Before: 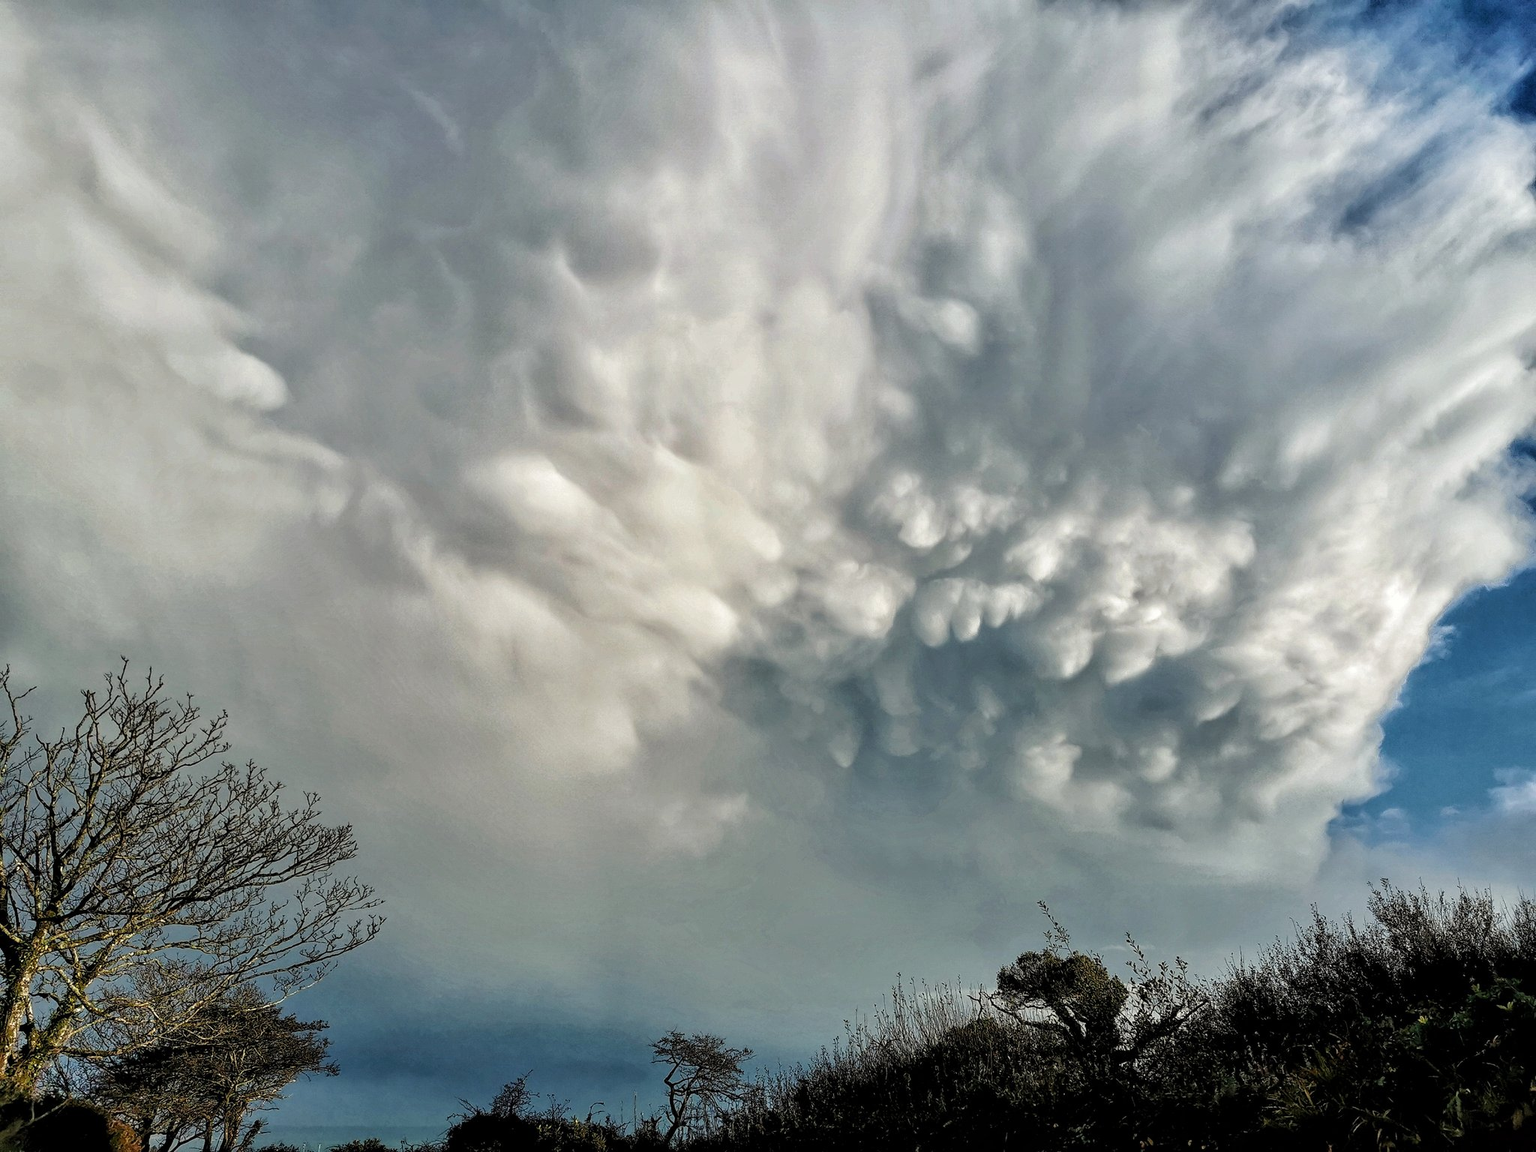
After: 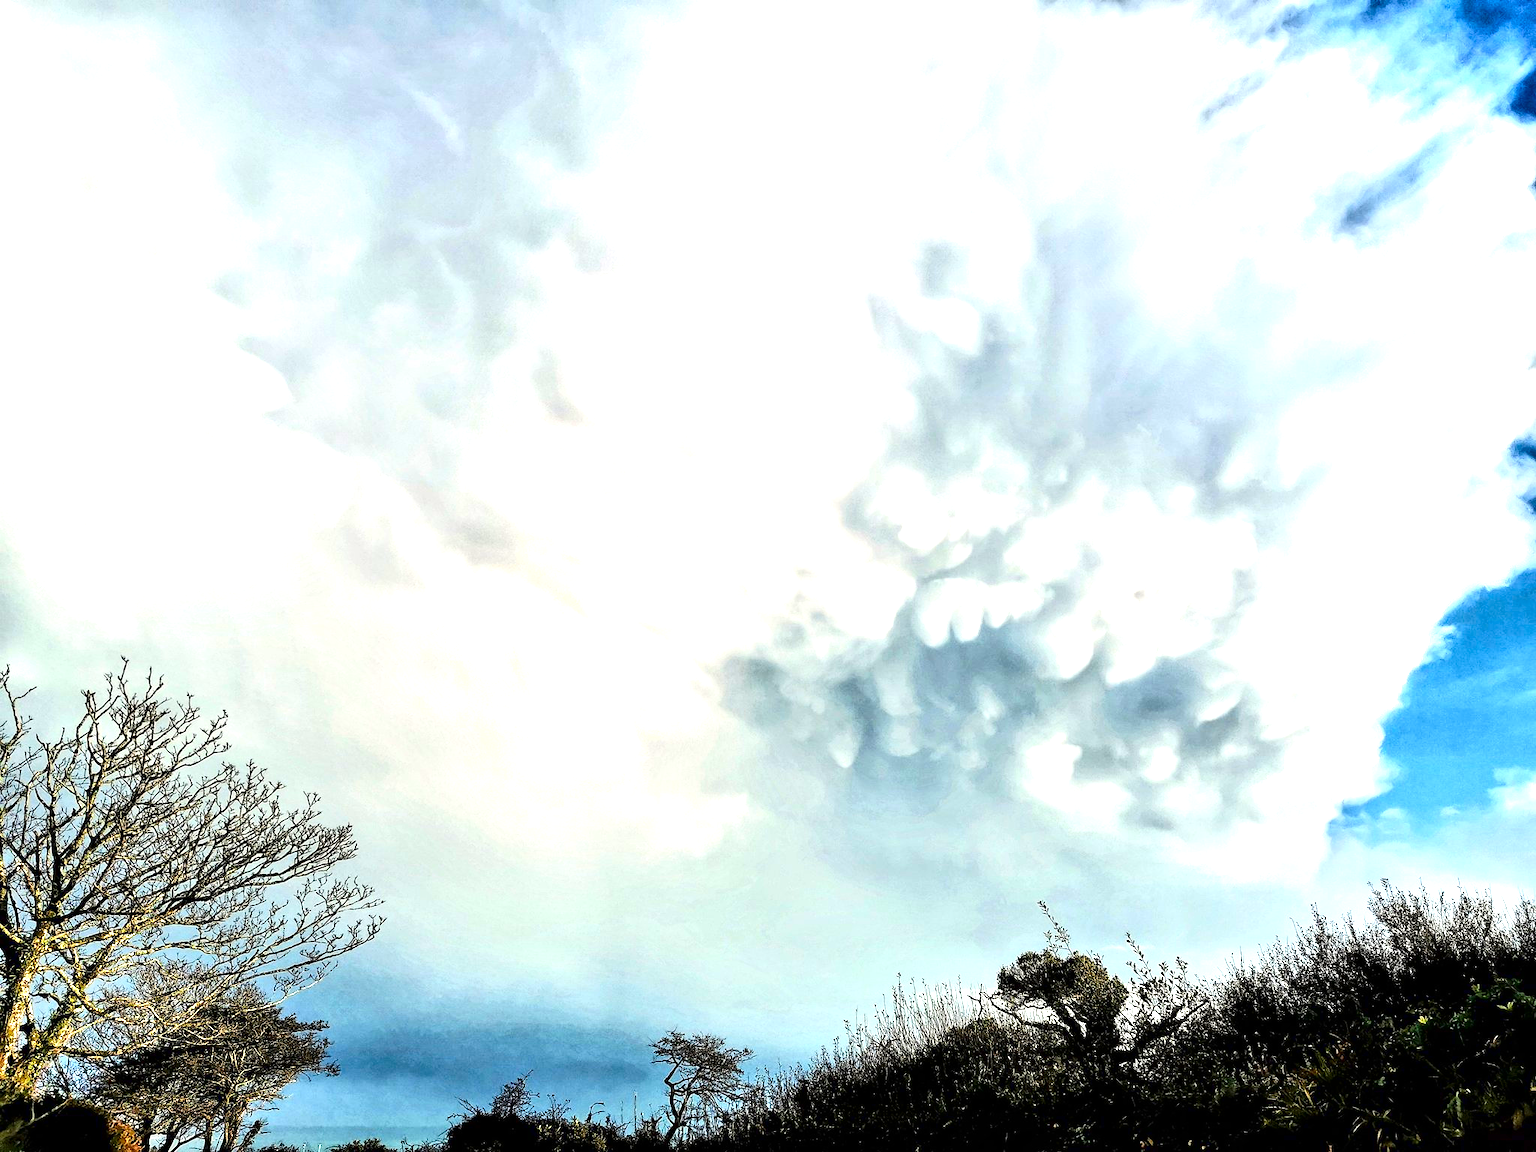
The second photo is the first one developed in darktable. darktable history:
contrast brightness saturation: contrast 0.213, brightness -0.107, saturation 0.213
exposure: black level correction 0, exposure 1.74 EV, compensate exposure bias true, compensate highlight preservation false
